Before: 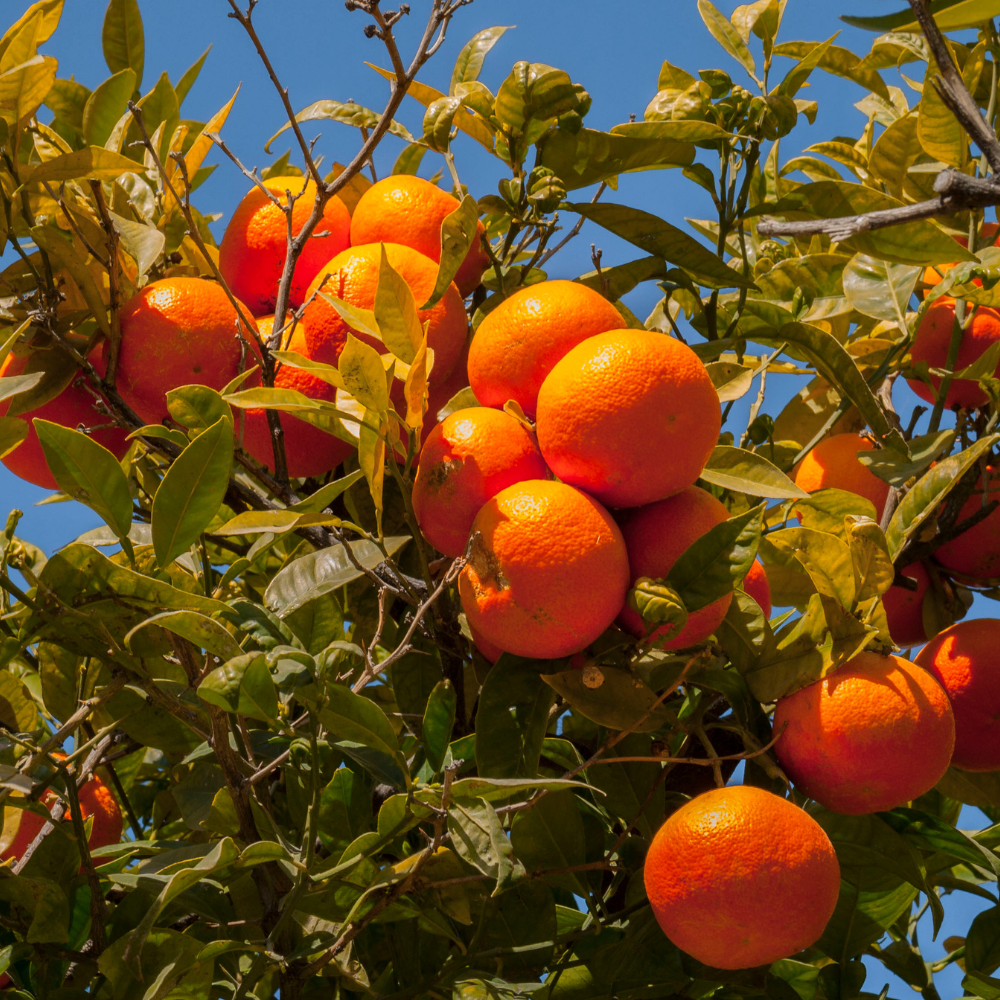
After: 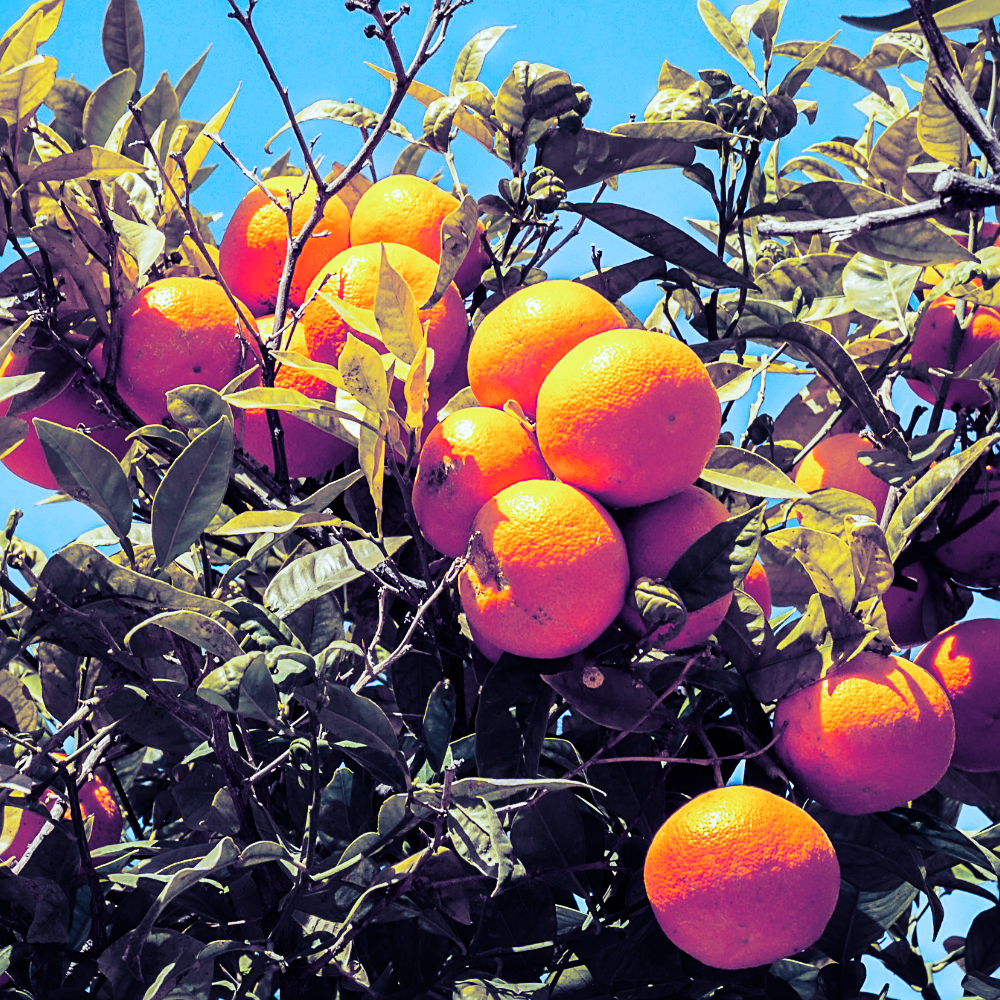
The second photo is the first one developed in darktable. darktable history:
sharpen: on, module defaults
split-toning: shadows › hue 242.67°, shadows › saturation 0.733, highlights › hue 45.33°, highlights › saturation 0.667, balance -53.304, compress 21.15%
color correction: highlights a* -10.69, highlights b* -19.19
base curve: curves: ch0 [(0, 0) (0, 0.001) (0.001, 0.001) (0.004, 0.002) (0.007, 0.004) (0.015, 0.013) (0.033, 0.045) (0.052, 0.096) (0.075, 0.17) (0.099, 0.241) (0.163, 0.42) (0.219, 0.55) (0.259, 0.616) (0.327, 0.722) (0.365, 0.765) (0.522, 0.873) (0.547, 0.881) (0.689, 0.919) (0.826, 0.952) (1, 1)], preserve colors none
